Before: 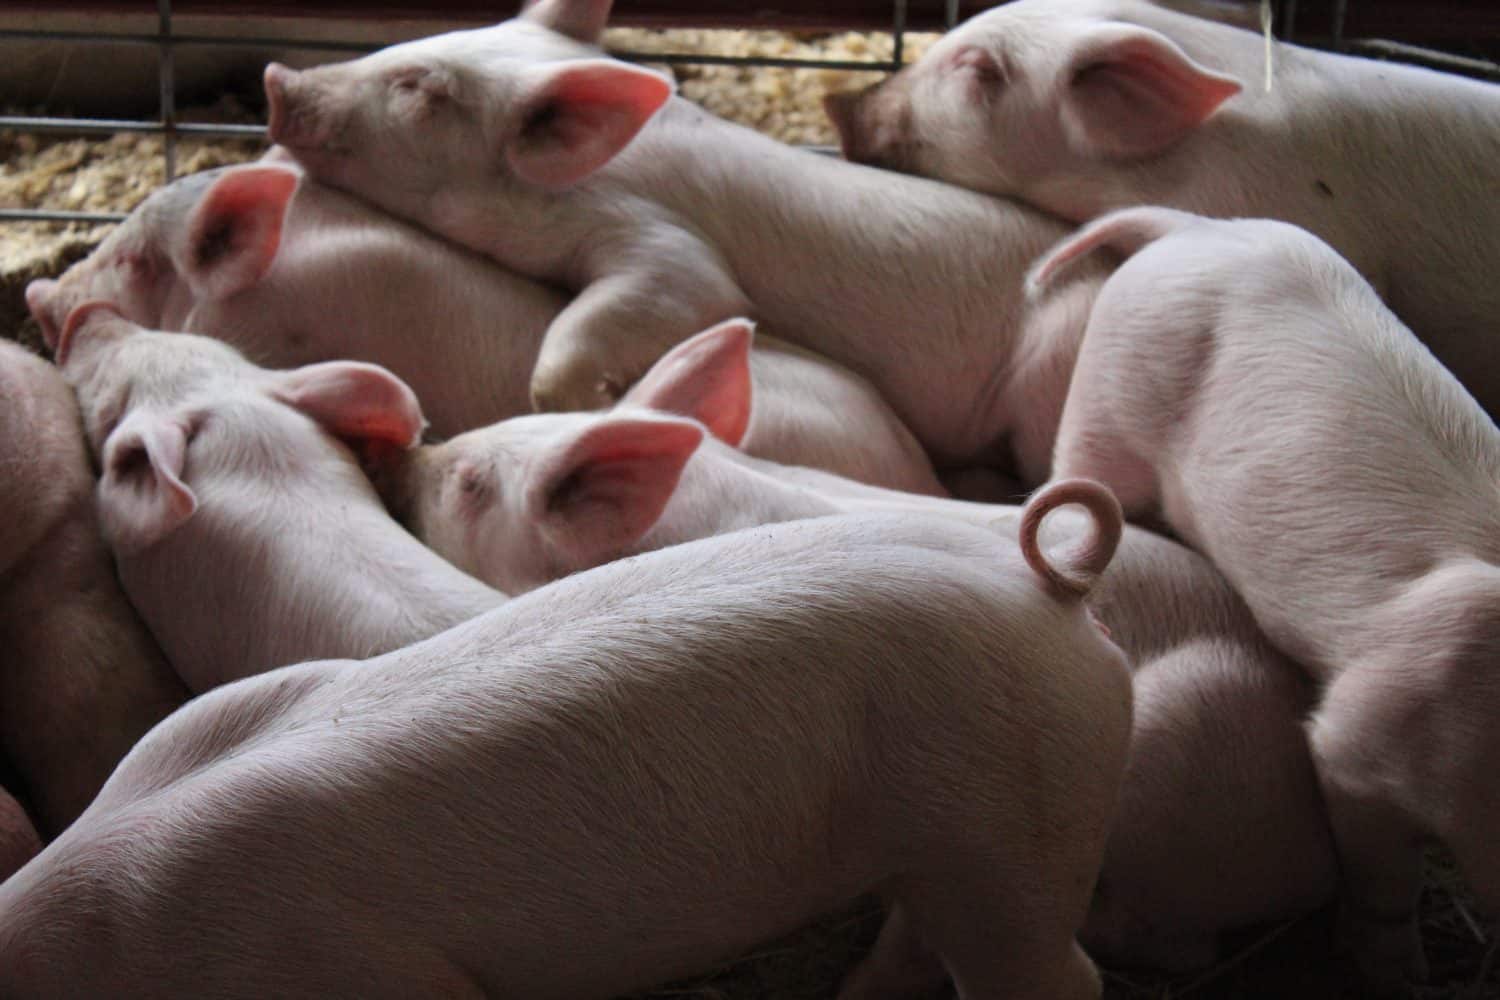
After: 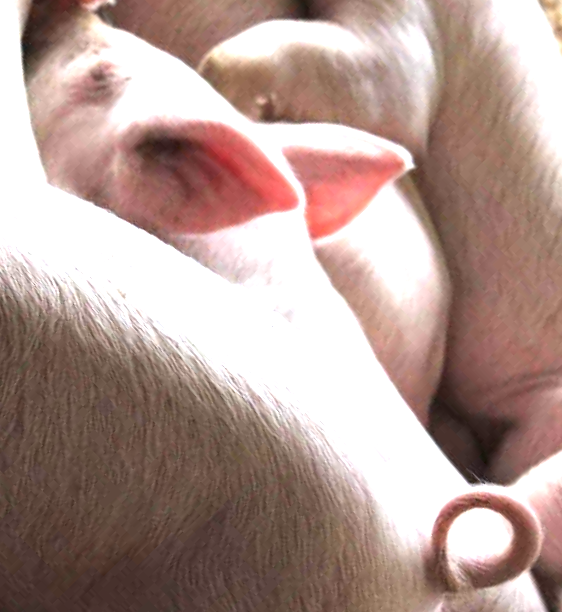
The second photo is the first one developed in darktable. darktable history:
crop and rotate: angle -45.74°, top 16.449%, right 0.859%, bottom 11.611%
exposure: exposure 0.947 EV, compensate highlight preservation false
tone equalizer: -8 EV -0.74 EV, -7 EV -0.71 EV, -6 EV -0.593 EV, -5 EV -0.394 EV, -3 EV 0.378 EV, -2 EV 0.6 EV, -1 EV 0.68 EV, +0 EV 0.753 EV, smoothing diameter 24.78%, edges refinement/feathering 7.93, preserve details guided filter
